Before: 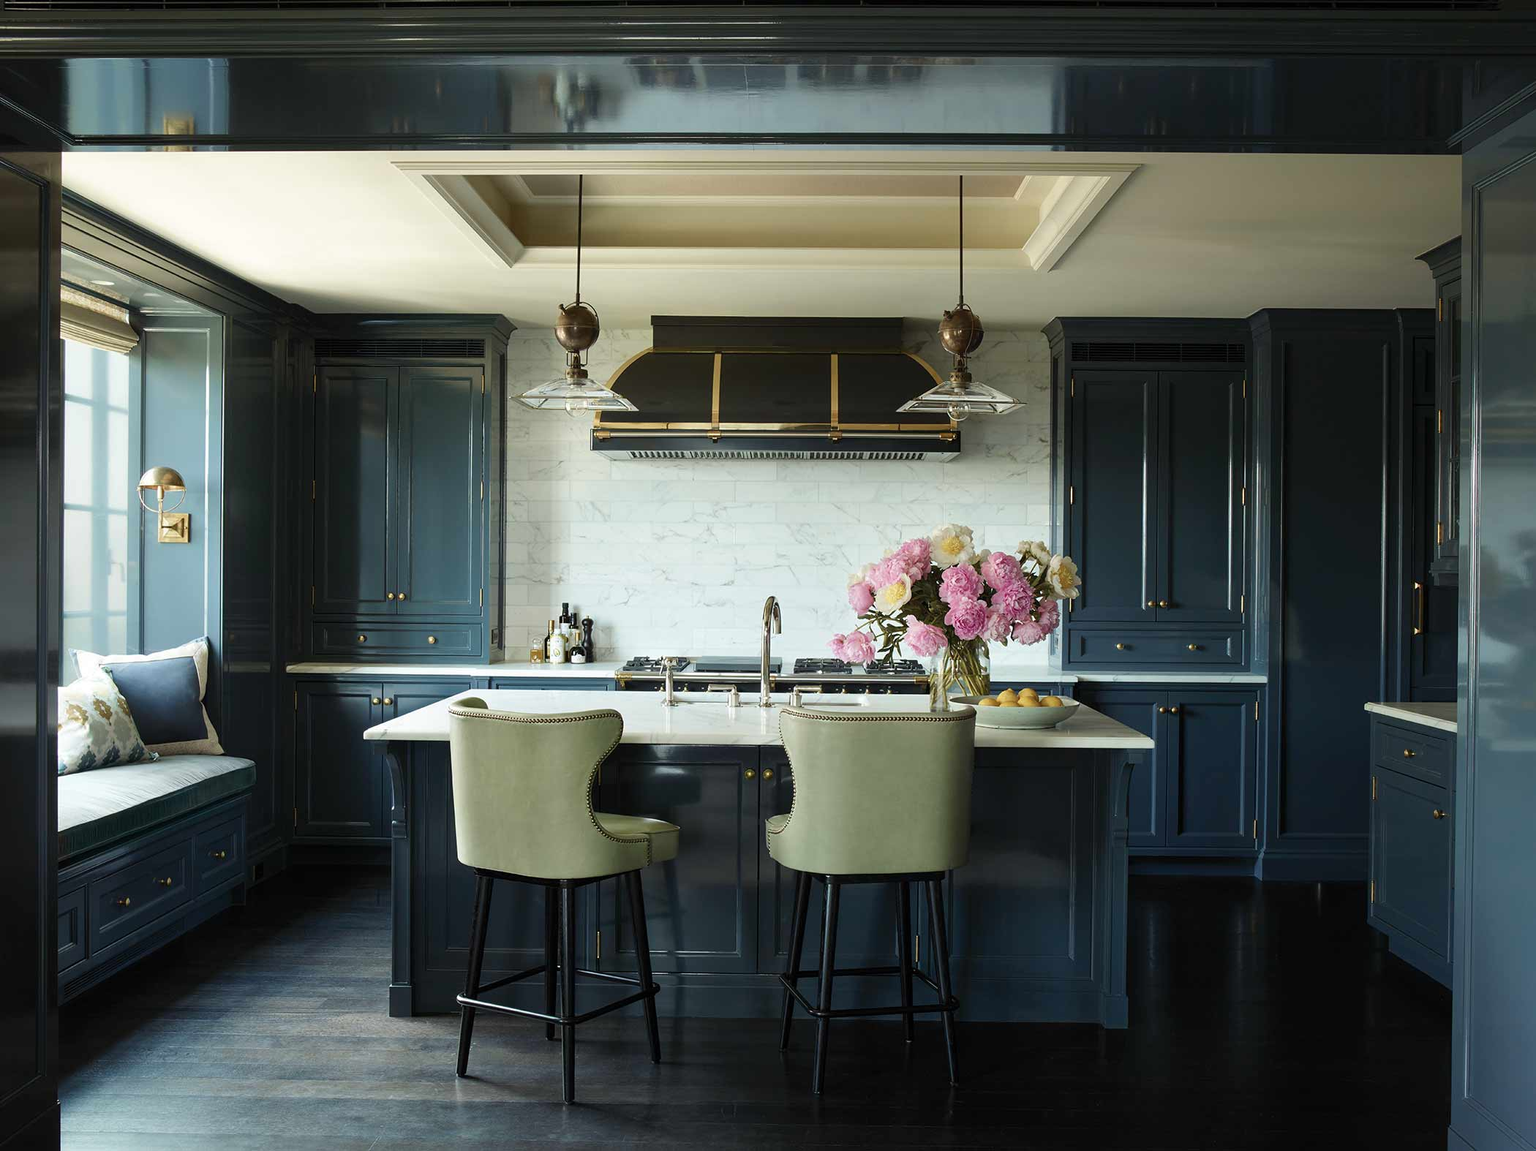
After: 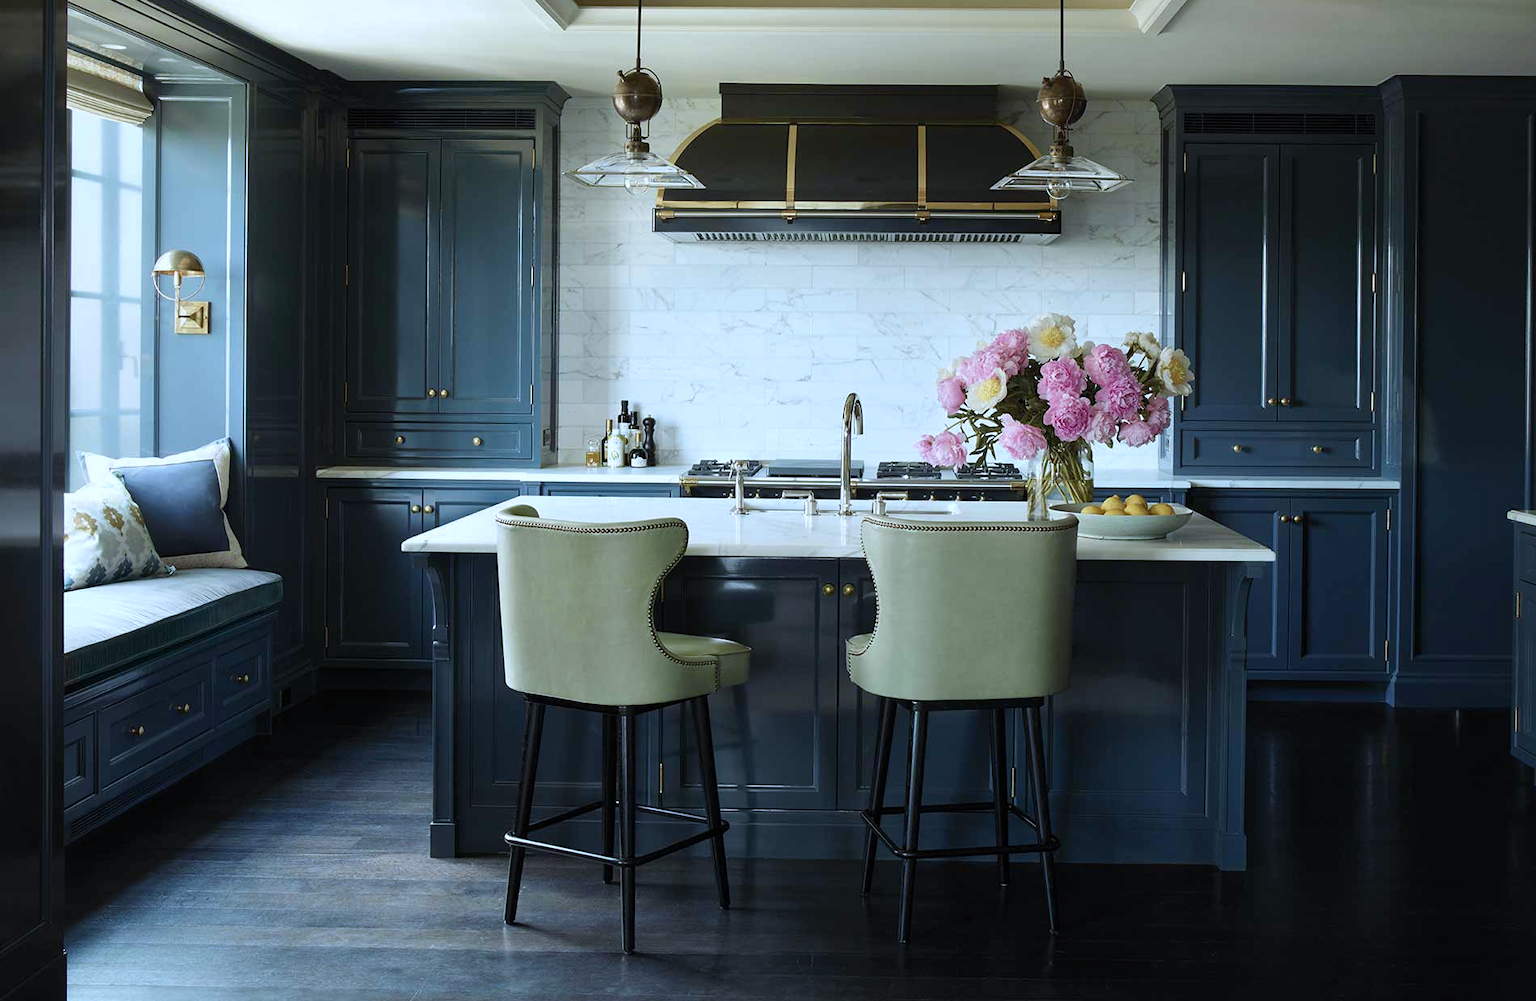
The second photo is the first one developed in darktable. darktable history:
white balance: red 0.926, green 1.003, blue 1.133
crop: top 20.916%, right 9.437%, bottom 0.316%
